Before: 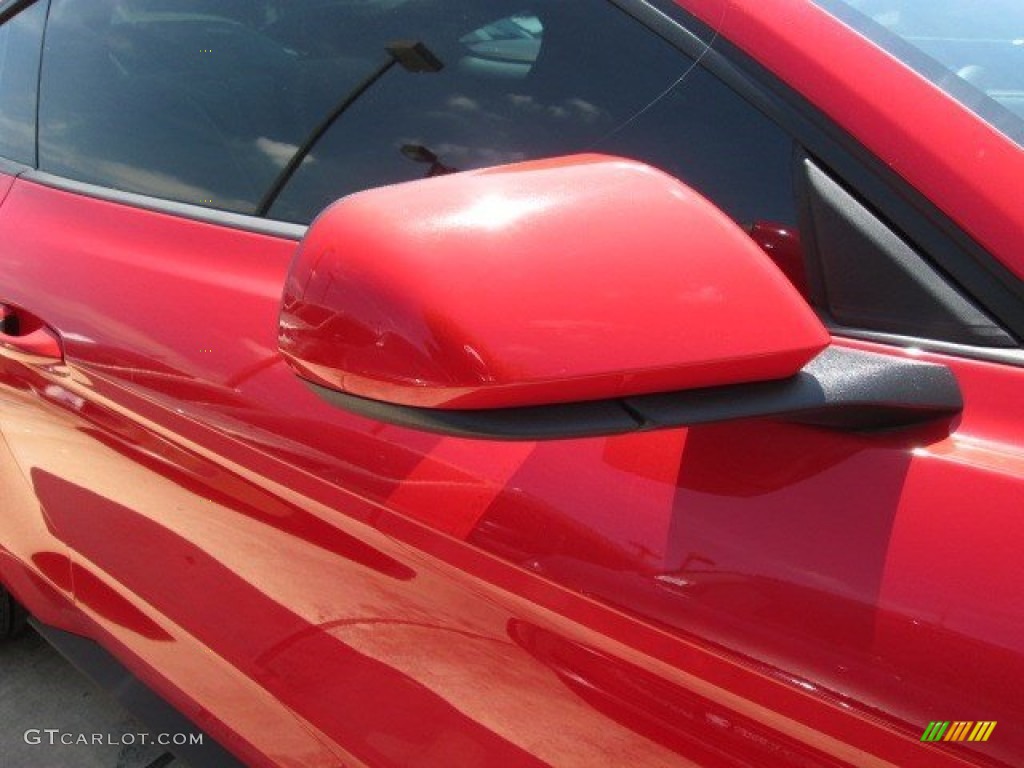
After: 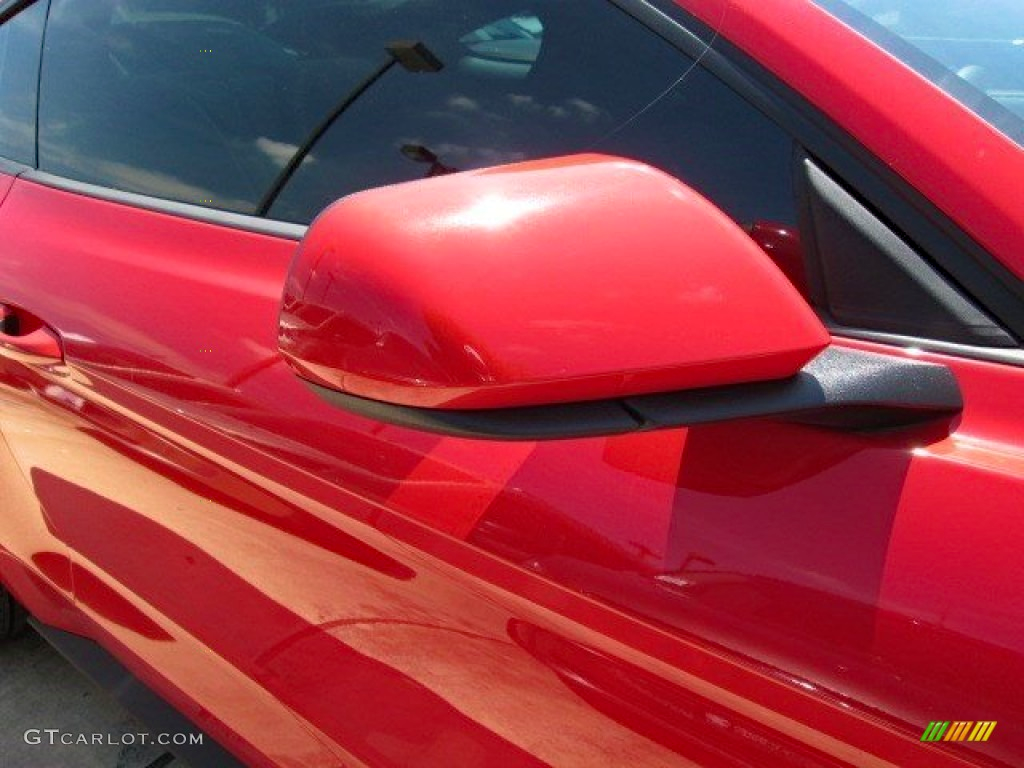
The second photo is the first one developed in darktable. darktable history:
velvia: strength 14.53%
haze removal: compatibility mode true, adaptive false
